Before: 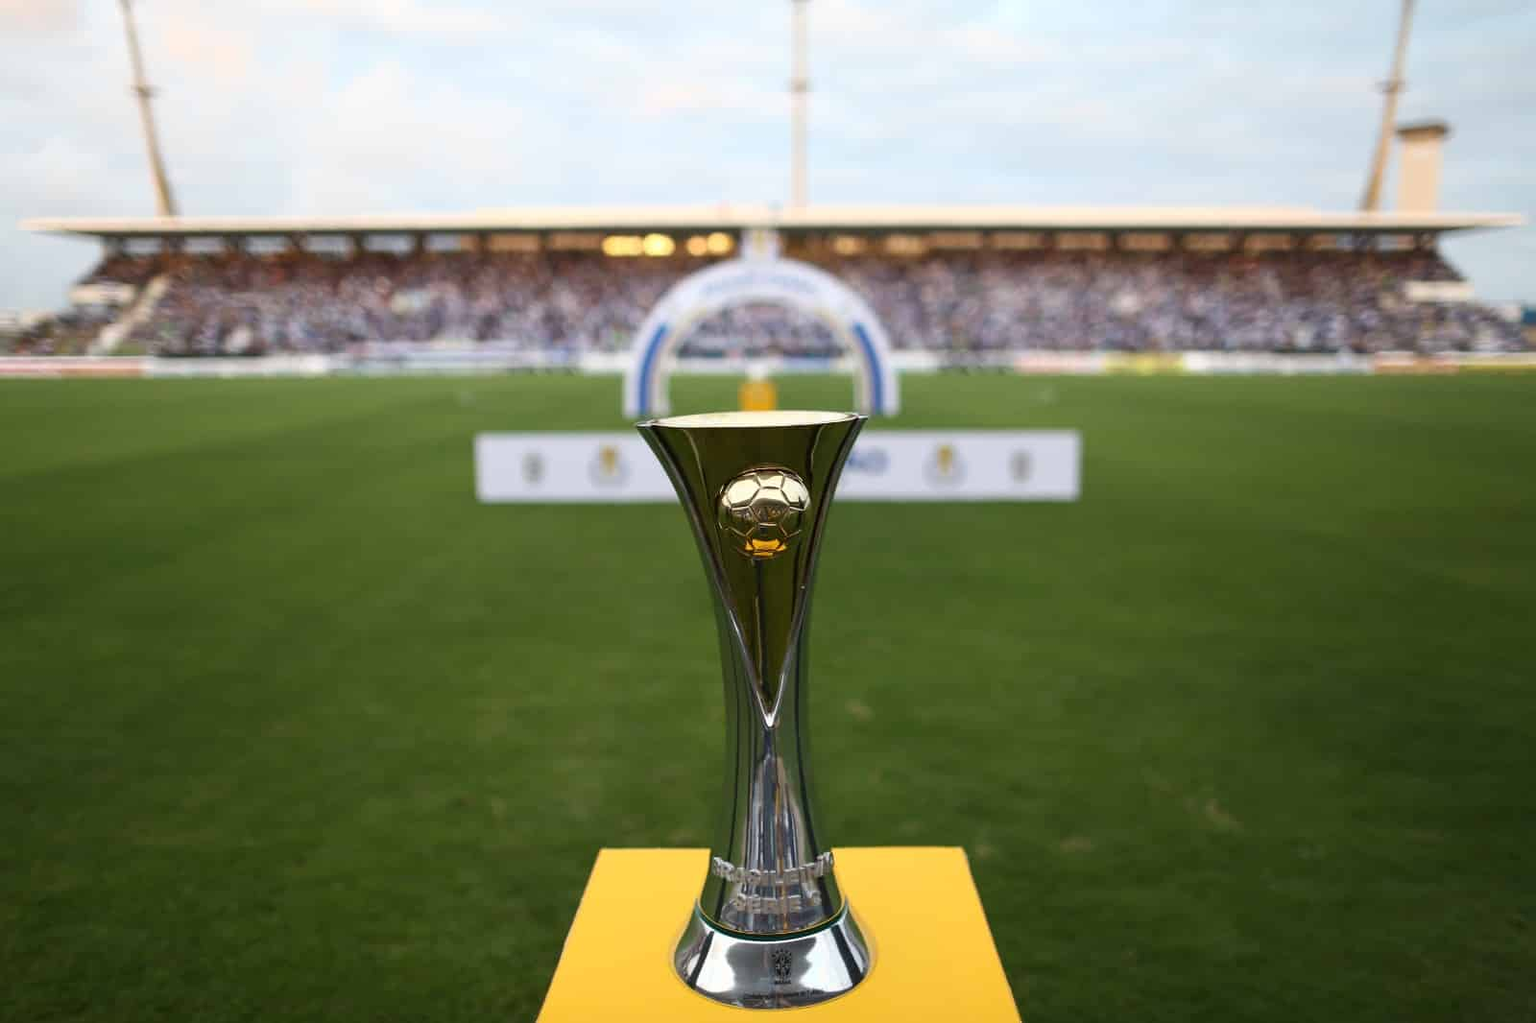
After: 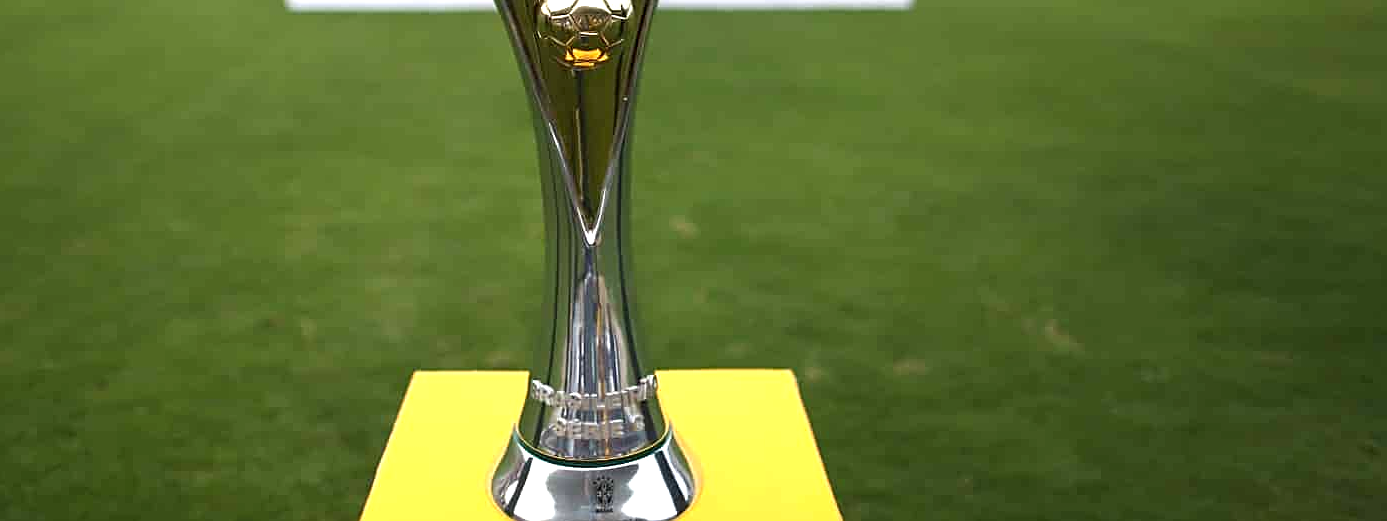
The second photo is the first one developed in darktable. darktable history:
exposure: exposure 0.766 EV, compensate highlight preservation false
sharpen: on, module defaults
crop and rotate: left 13.306%, top 48.129%, bottom 2.928%
tone equalizer: -8 EV -0.55 EV
